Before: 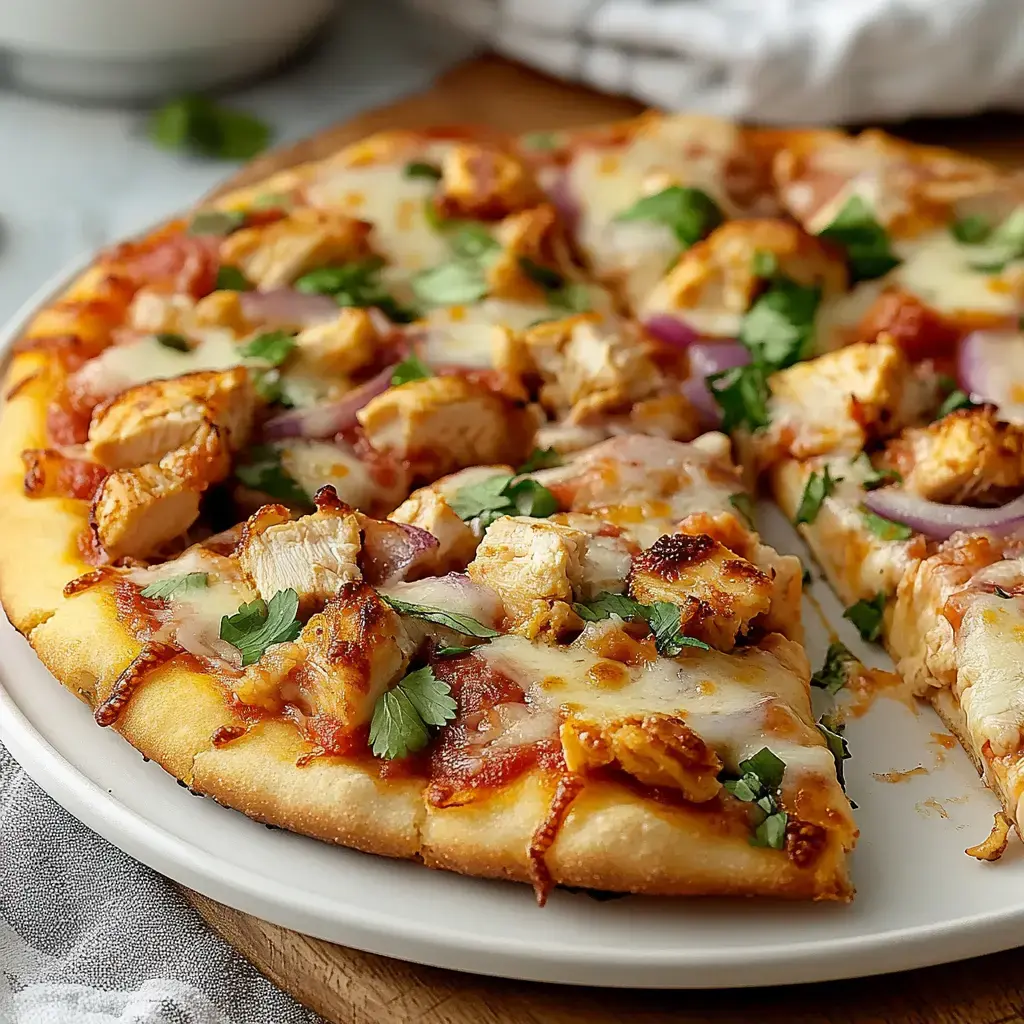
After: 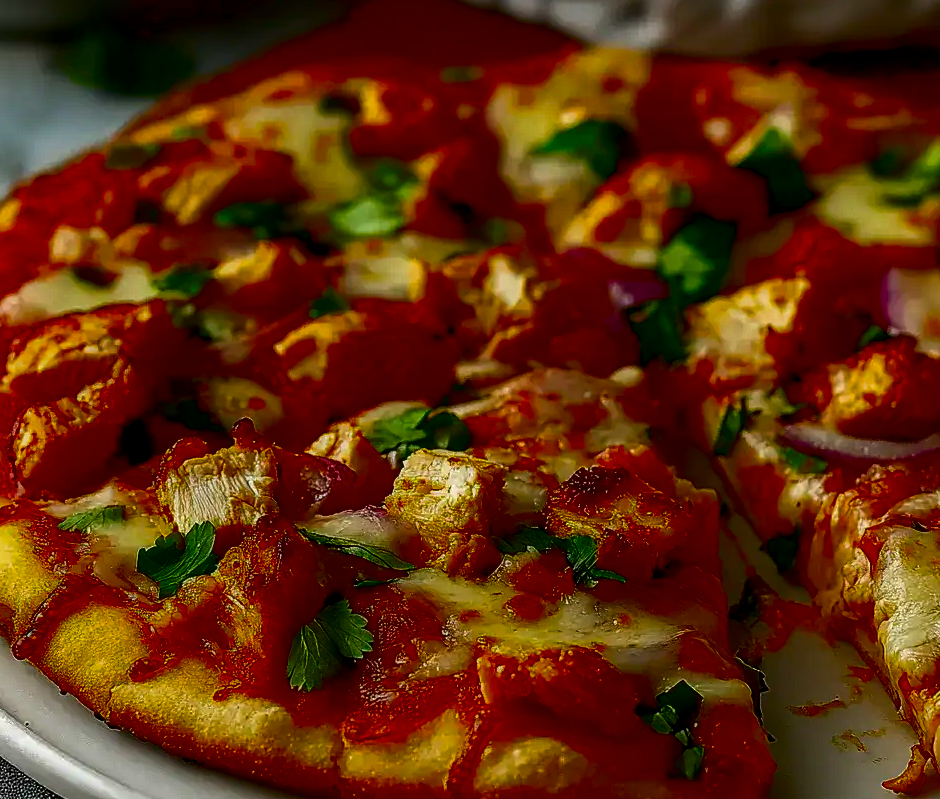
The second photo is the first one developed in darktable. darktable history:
contrast brightness saturation: brightness -0.998, saturation 0.996
crop: left 8.179%, top 6.549%, bottom 15.355%
local contrast: on, module defaults
